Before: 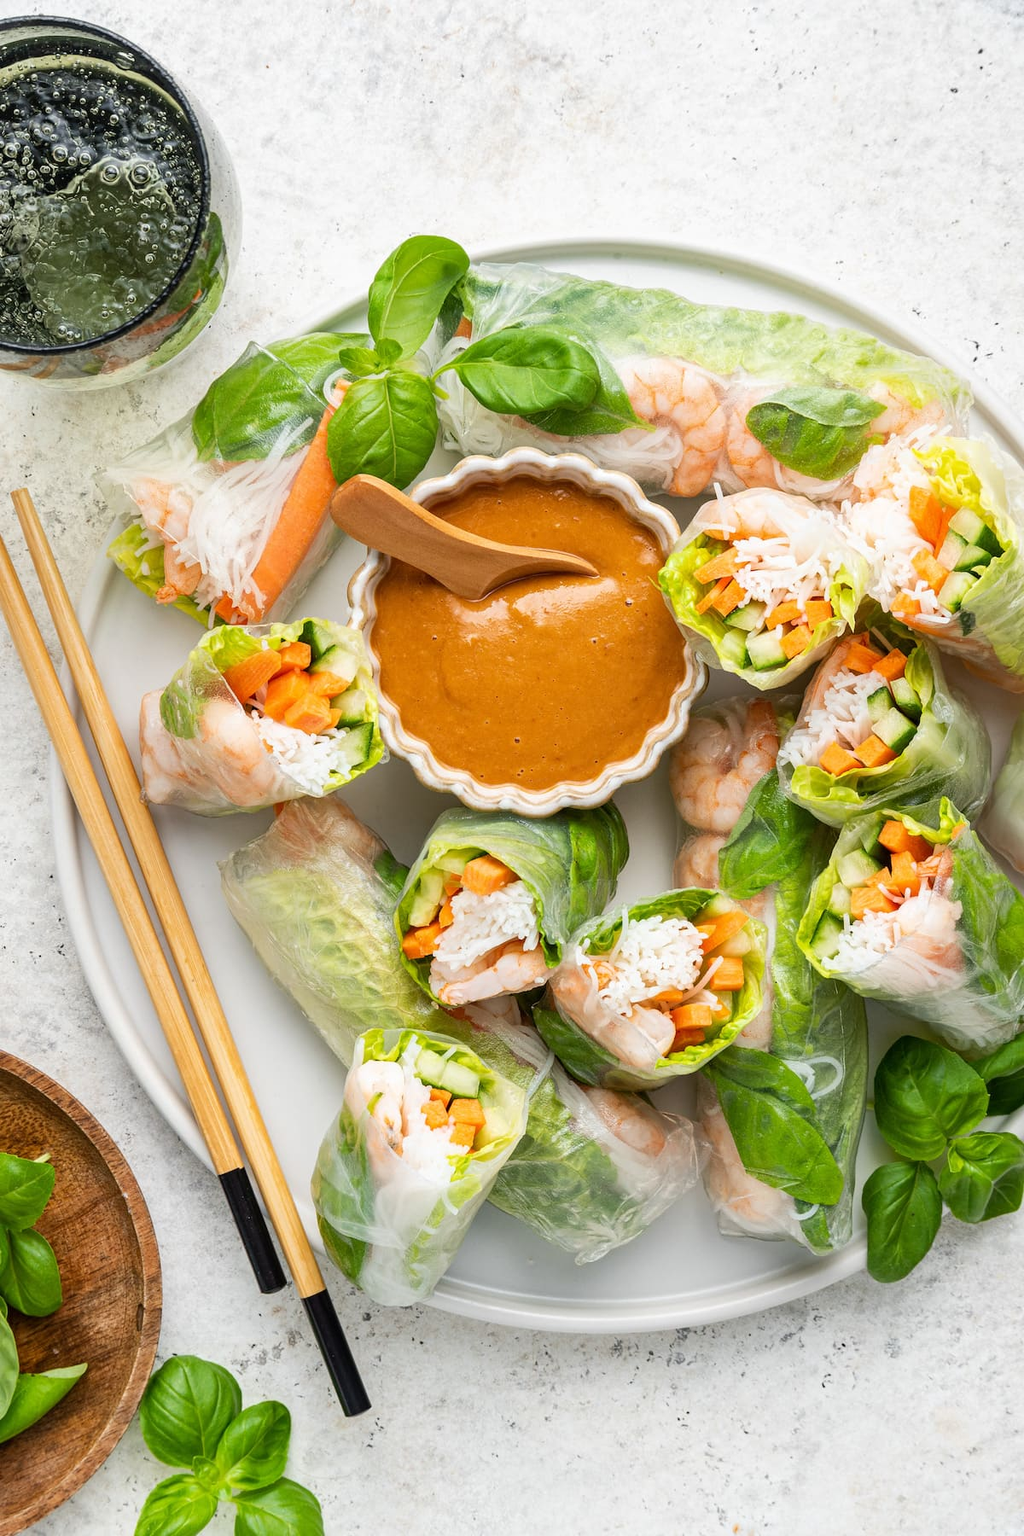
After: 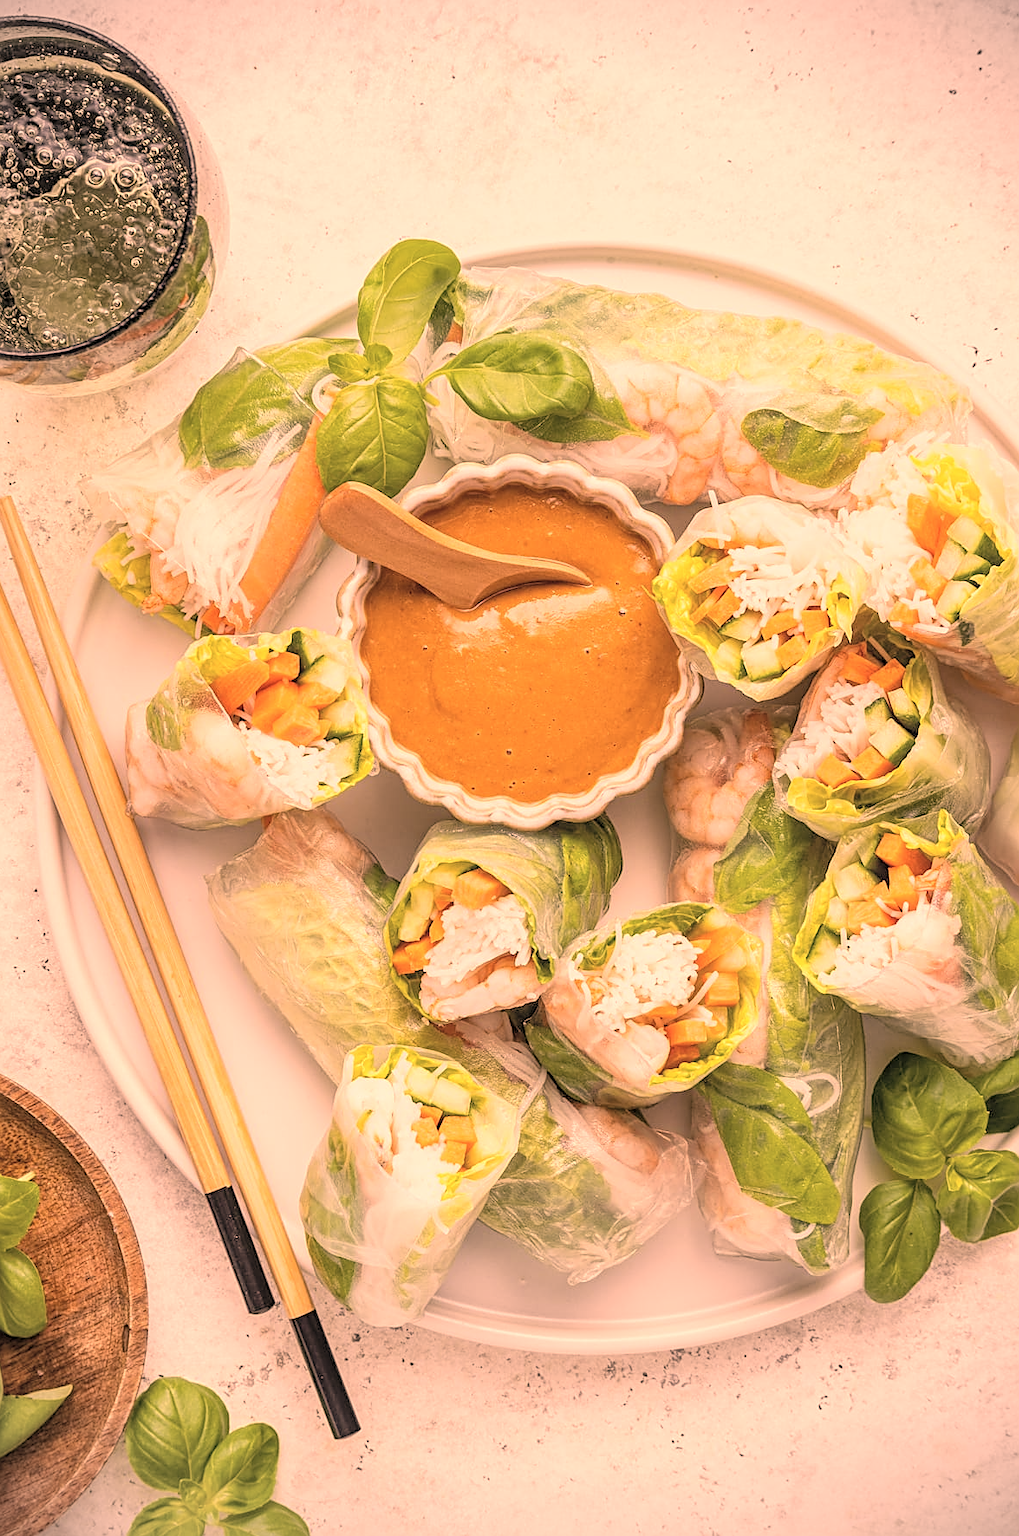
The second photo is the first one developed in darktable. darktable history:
contrast brightness saturation: brightness 0.27
vignetting: fall-off start 91.19%, brightness -0.821
crop: left 1.655%, right 0.27%, bottom 1.534%
local contrast: on, module defaults
color correction: highlights a* 39.7, highlights b* 39.63, saturation 0.692
sharpen: on, module defaults
